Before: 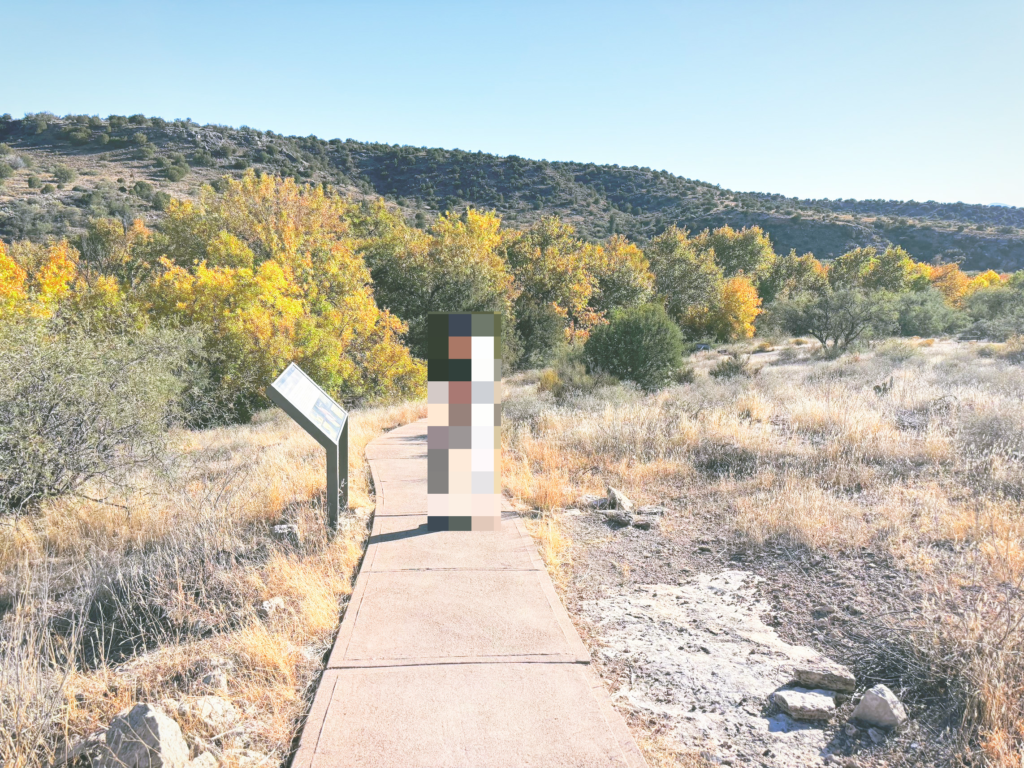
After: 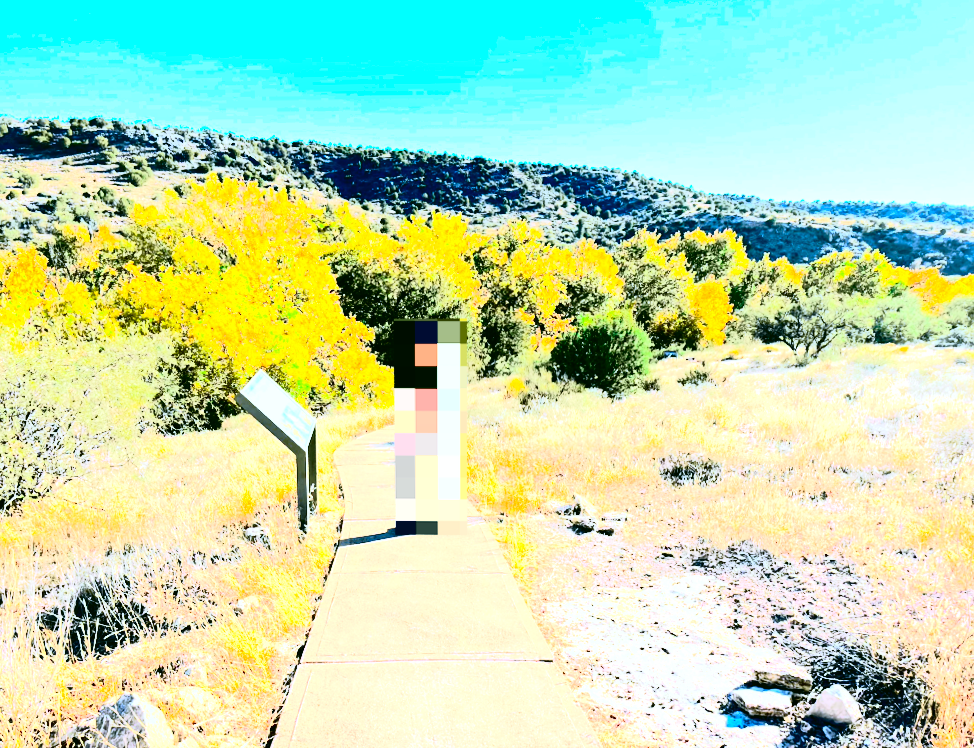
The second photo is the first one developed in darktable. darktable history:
tone curve: curves: ch0 [(0, 0) (0.105, 0.08) (0.195, 0.18) (0.283, 0.288) (0.384, 0.419) (0.485, 0.531) (0.638, 0.69) (0.795, 0.879) (1, 0.977)]; ch1 [(0, 0) (0.161, 0.092) (0.35, 0.33) (0.379, 0.401) (0.456, 0.469) (0.498, 0.503) (0.531, 0.537) (0.596, 0.621) (0.635, 0.655) (1, 1)]; ch2 [(0, 0) (0.371, 0.362) (0.437, 0.437) (0.483, 0.484) (0.53, 0.515) (0.56, 0.58) (0.622, 0.606) (1, 1)], color space Lab, independent channels, preserve colors none
shadows and highlights: shadows 37.27, highlights -28.18, soften with gaussian
exposure: black level correction 0.001, exposure 1 EV, compensate highlight preservation false
color balance rgb: perceptual saturation grading › global saturation 20%, perceptual saturation grading › highlights 2.68%, perceptual saturation grading › shadows 50%
rotate and perspective: rotation 0.074°, lens shift (vertical) 0.096, lens shift (horizontal) -0.041, crop left 0.043, crop right 0.952, crop top 0.024, crop bottom 0.979
contrast brightness saturation: contrast 0.77, brightness -1, saturation 1
color balance: lift [1.004, 1.002, 1.002, 0.998], gamma [1, 1.007, 1.002, 0.993], gain [1, 0.977, 1.013, 1.023], contrast -3.64%
